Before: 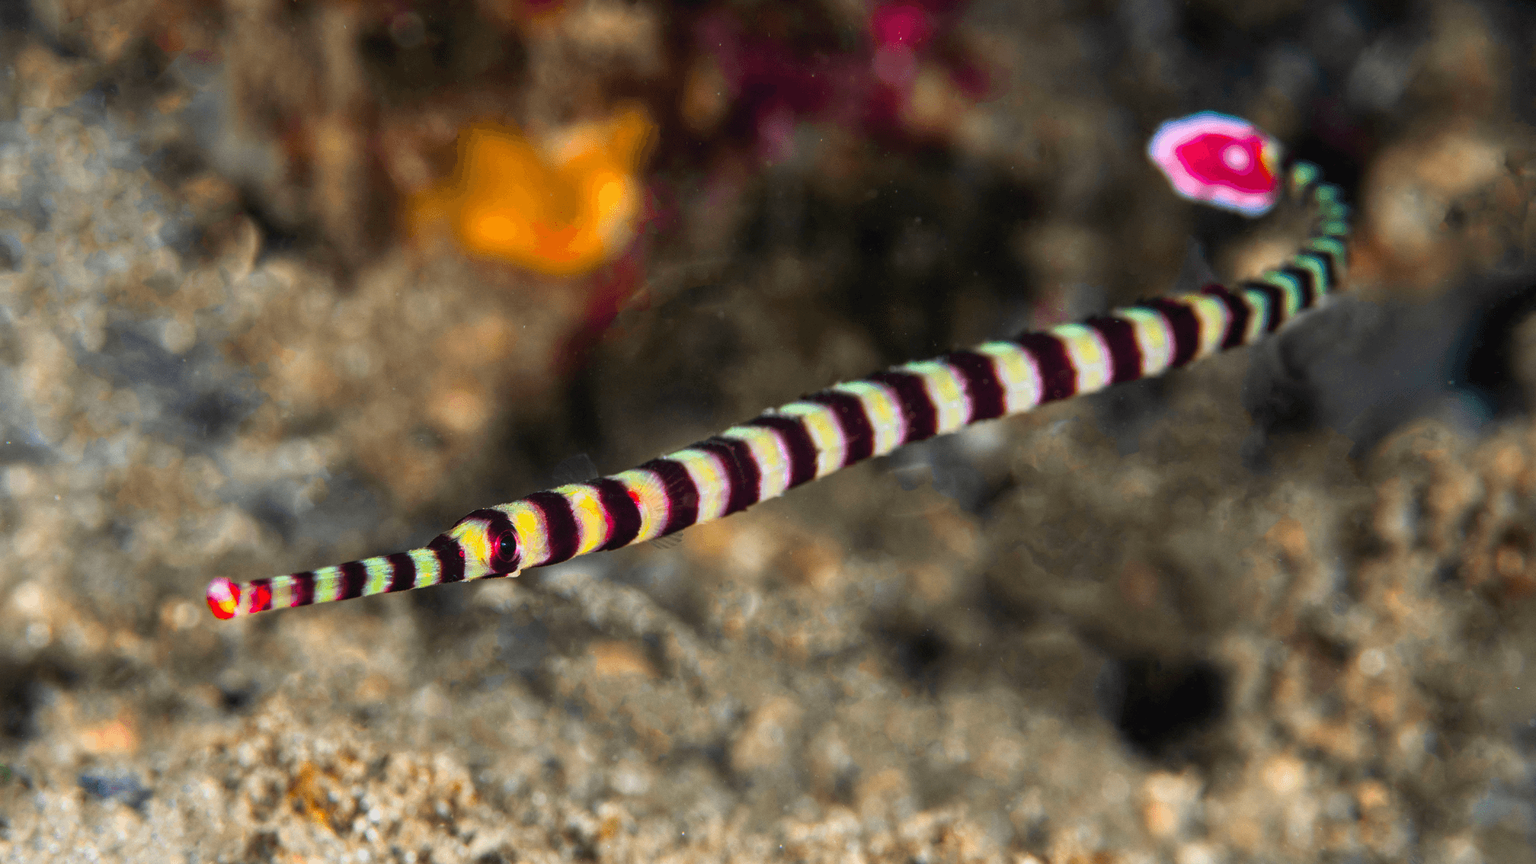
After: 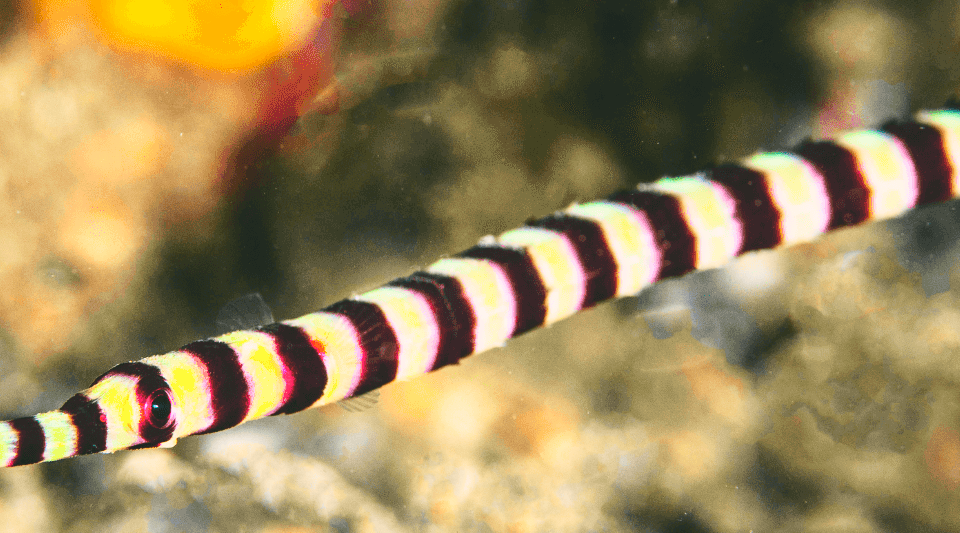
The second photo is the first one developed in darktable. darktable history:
crop: left 24.727%, top 25.379%, right 25.266%, bottom 25.228%
tone curve: curves: ch0 [(0, 0.023) (0.132, 0.075) (0.256, 0.2) (0.454, 0.495) (0.708, 0.78) (0.844, 0.896) (1, 0.98)]; ch1 [(0, 0) (0.37, 0.308) (0.478, 0.46) (0.499, 0.5) (0.513, 0.508) (0.526, 0.533) (0.59, 0.612) (0.764, 0.804) (1, 1)]; ch2 [(0, 0) (0.312, 0.313) (0.461, 0.454) (0.48, 0.477) (0.503, 0.5) (0.526, 0.54) (0.564, 0.595) (0.631, 0.676) (0.713, 0.767) (0.985, 0.966)], color space Lab, independent channels, preserve colors none
base curve: curves: ch0 [(0, 0.003) (0.001, 0.002) (0.006, 0.004) (0.02, 0.022) (0.048, 0.086) (0.094, 0.234) (0.162, 0.431) (0.258, 0.629) (0.385, 0.8) (0.548, 0.918) (0.751, 0.988) (1, 1)], preserve colors none
exposure: black level correction -0.025, exposure -0.119 EV, compensate exposure bias true, compensate highlight preservation false
color correction: highlights a* 4.03, highlights b* 4.98, shadows a* -8.05, shadows b* 4.61
